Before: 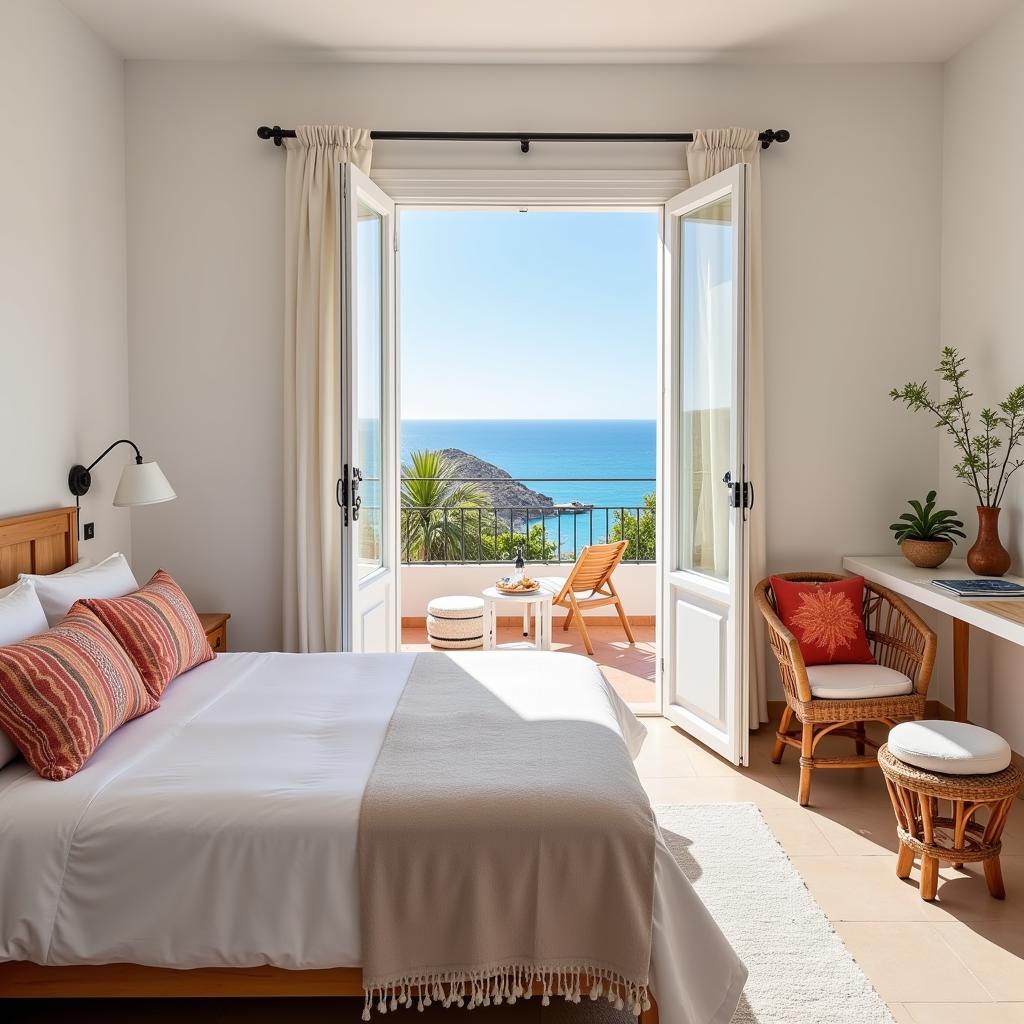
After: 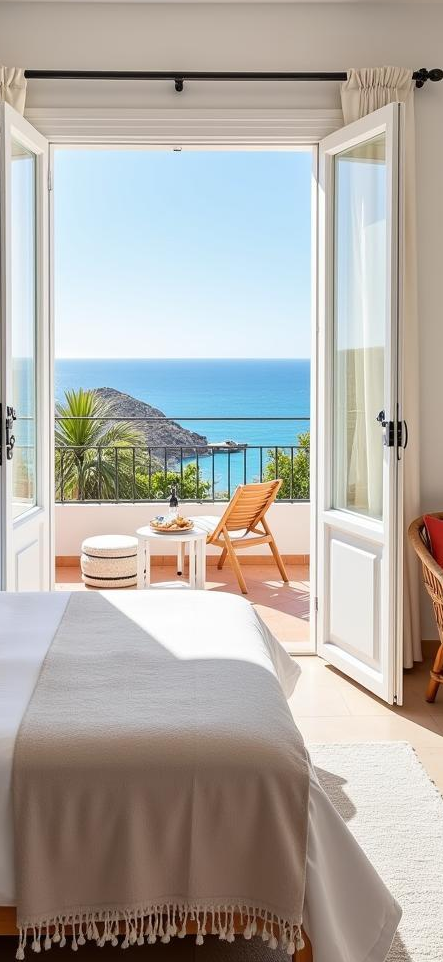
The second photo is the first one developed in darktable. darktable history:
crop: left 33.83%, top 6.017%, right 22.828%
